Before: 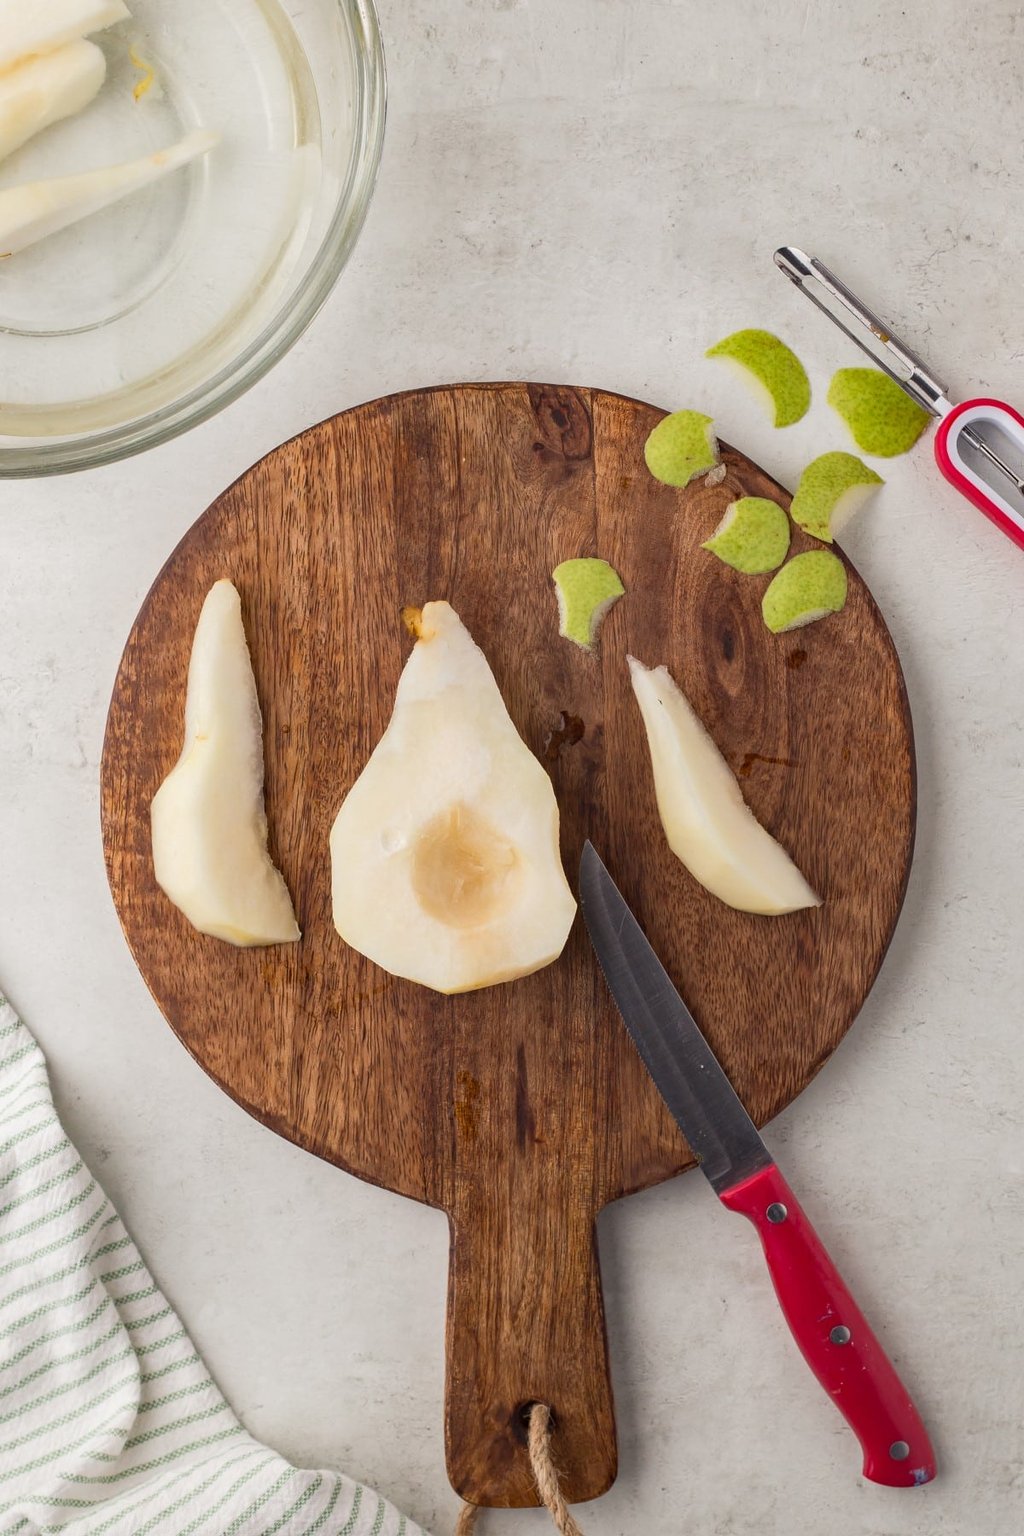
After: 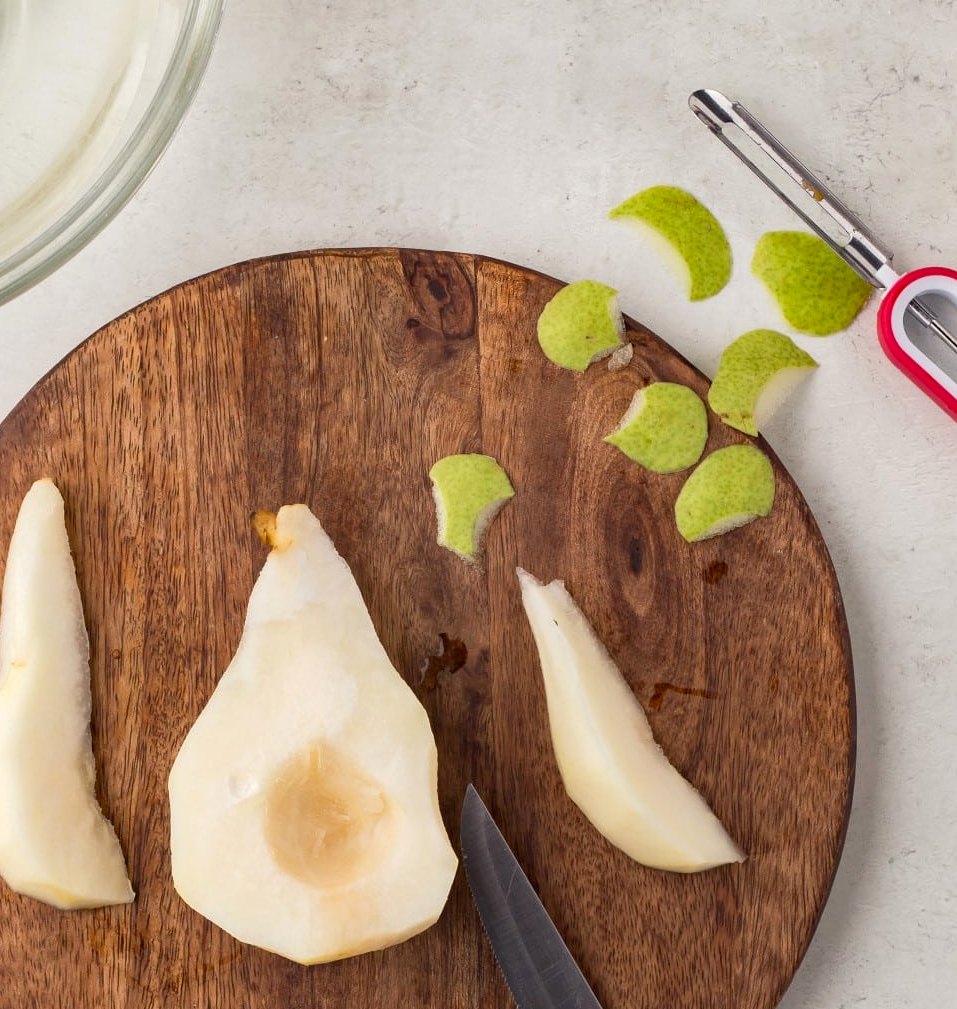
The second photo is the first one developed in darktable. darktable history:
exposure: black level correction 0.003, exposure 0.146 EV, compensate exposure bias true, compensate highlight preservation false
crop: left 18.243%, top 11.127%, right 1.974%, bottom 32.795%
